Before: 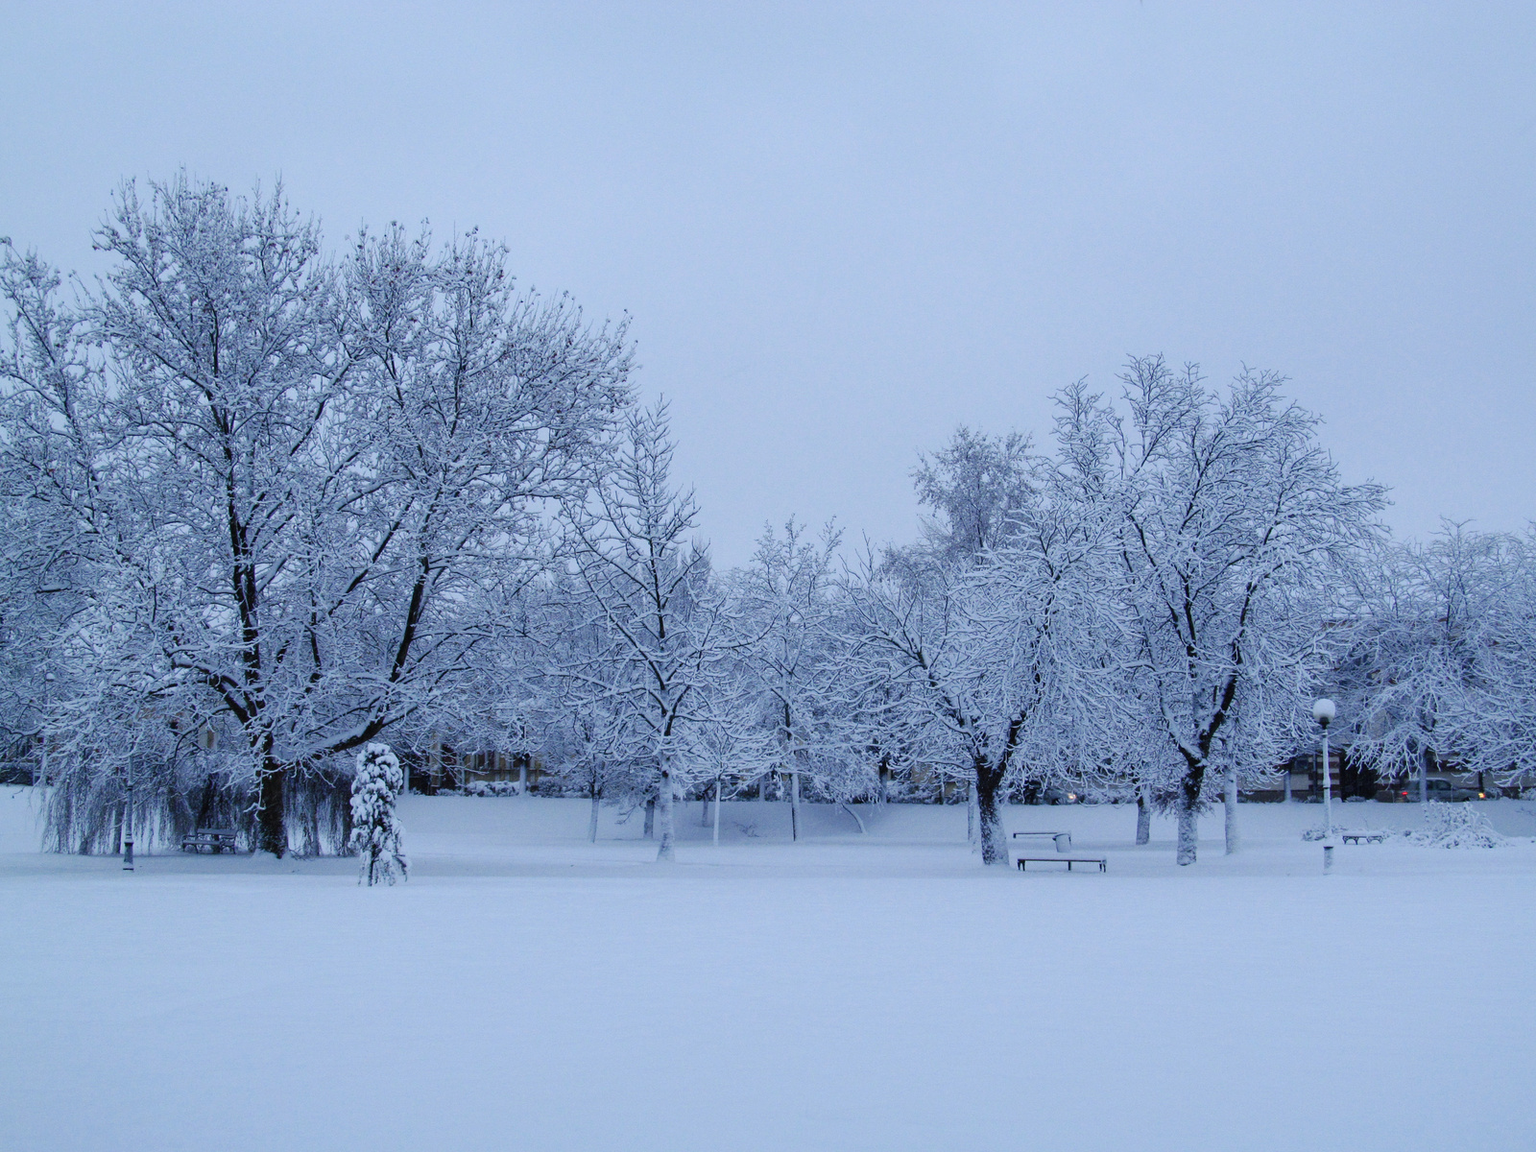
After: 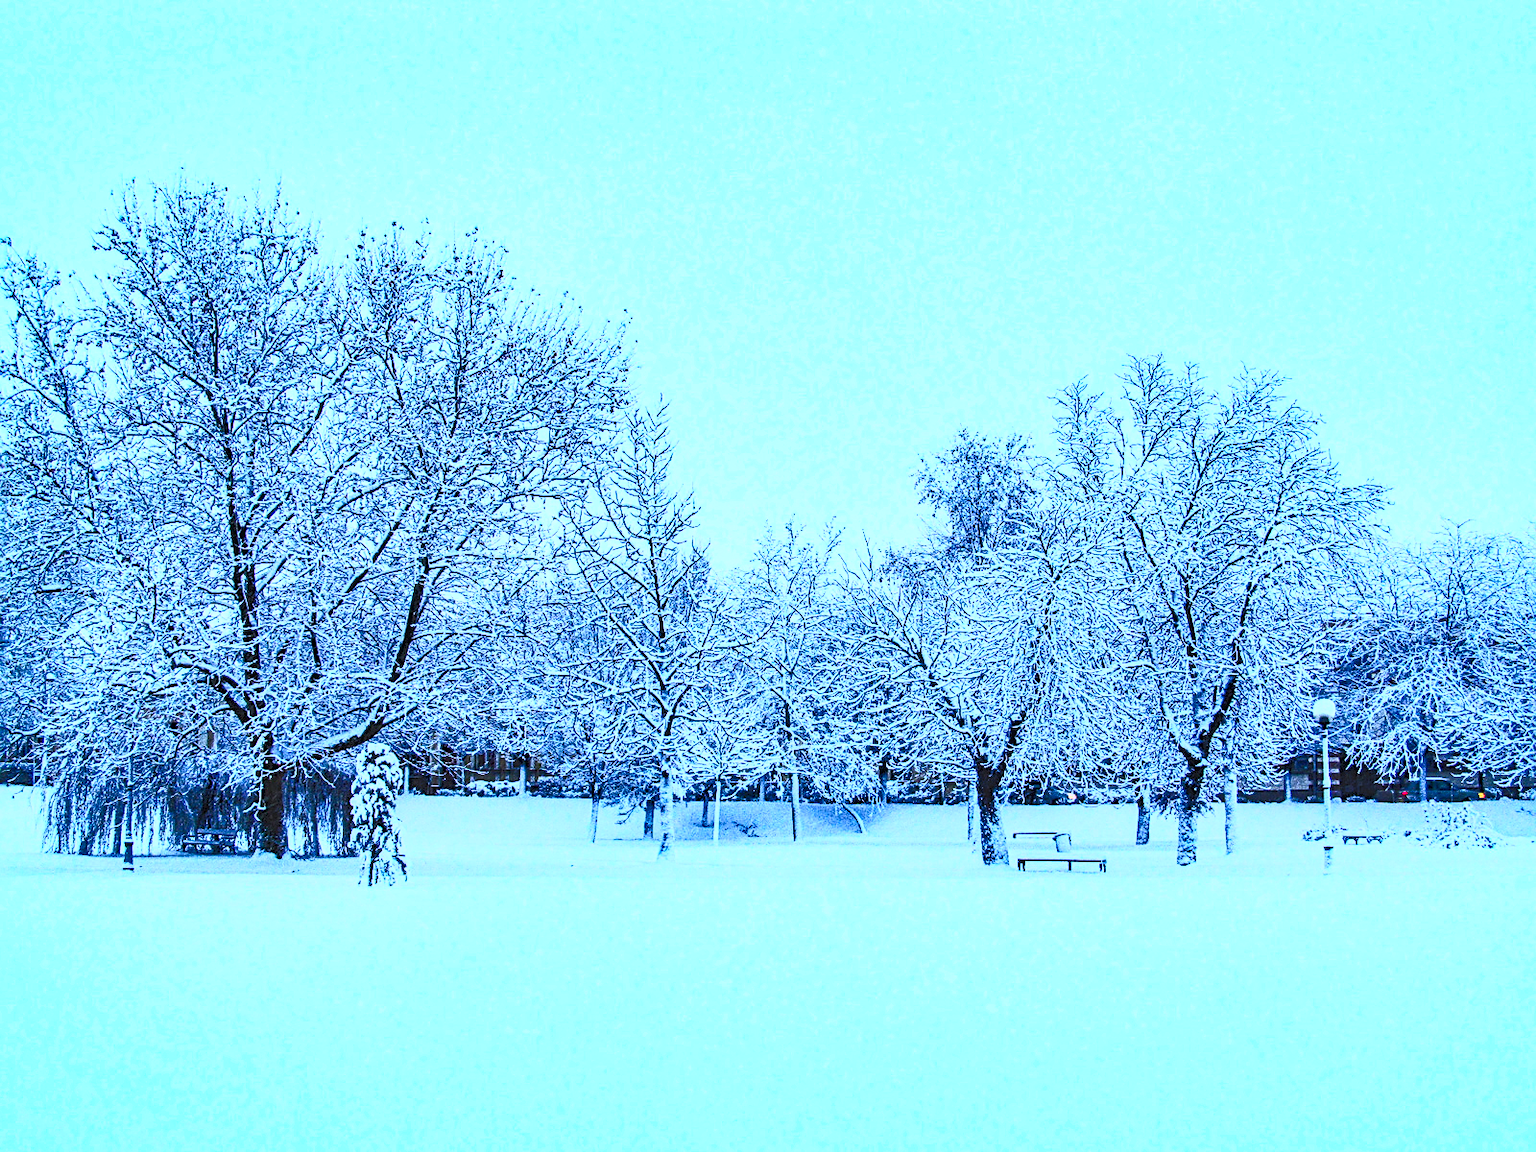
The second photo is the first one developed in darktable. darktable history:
local contrast: detail 130%
sharpen: radius 2.578, amount 0.691
shadows and highlights: soften with gaussian
contrast brightness saturation: contrast 0.993, brightness 0.994, saturation 0.985
